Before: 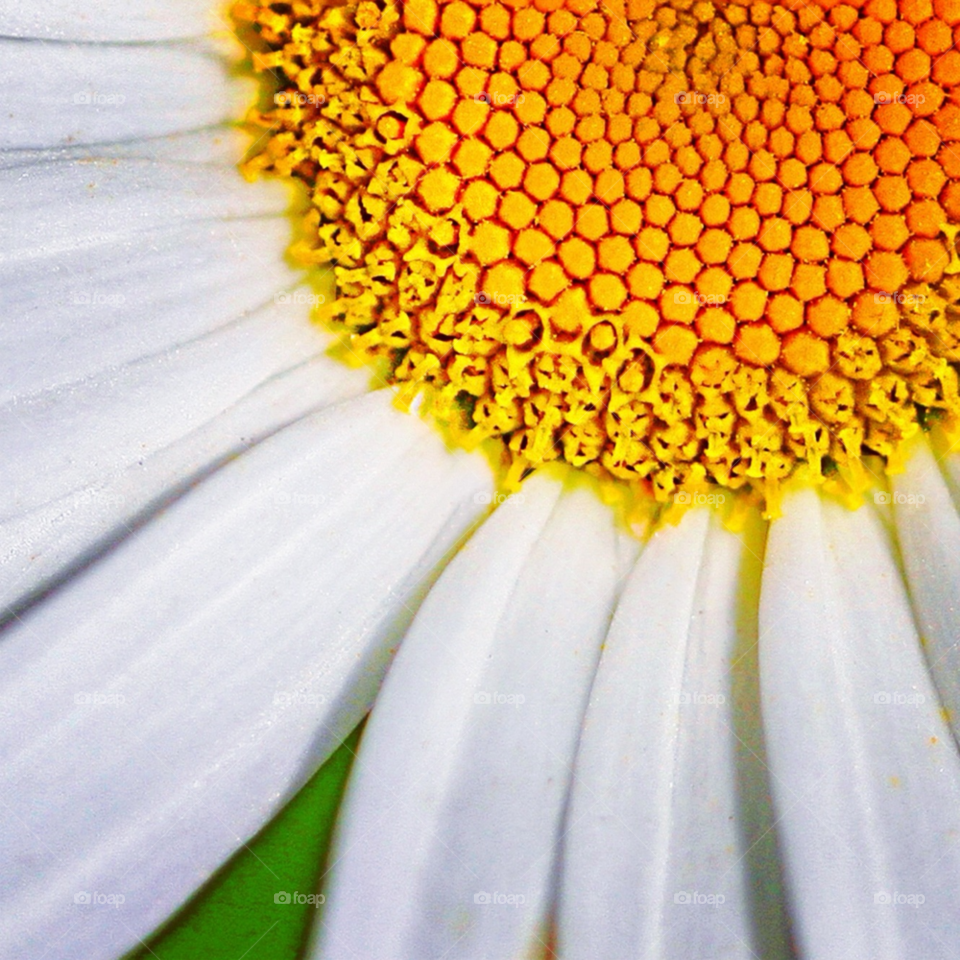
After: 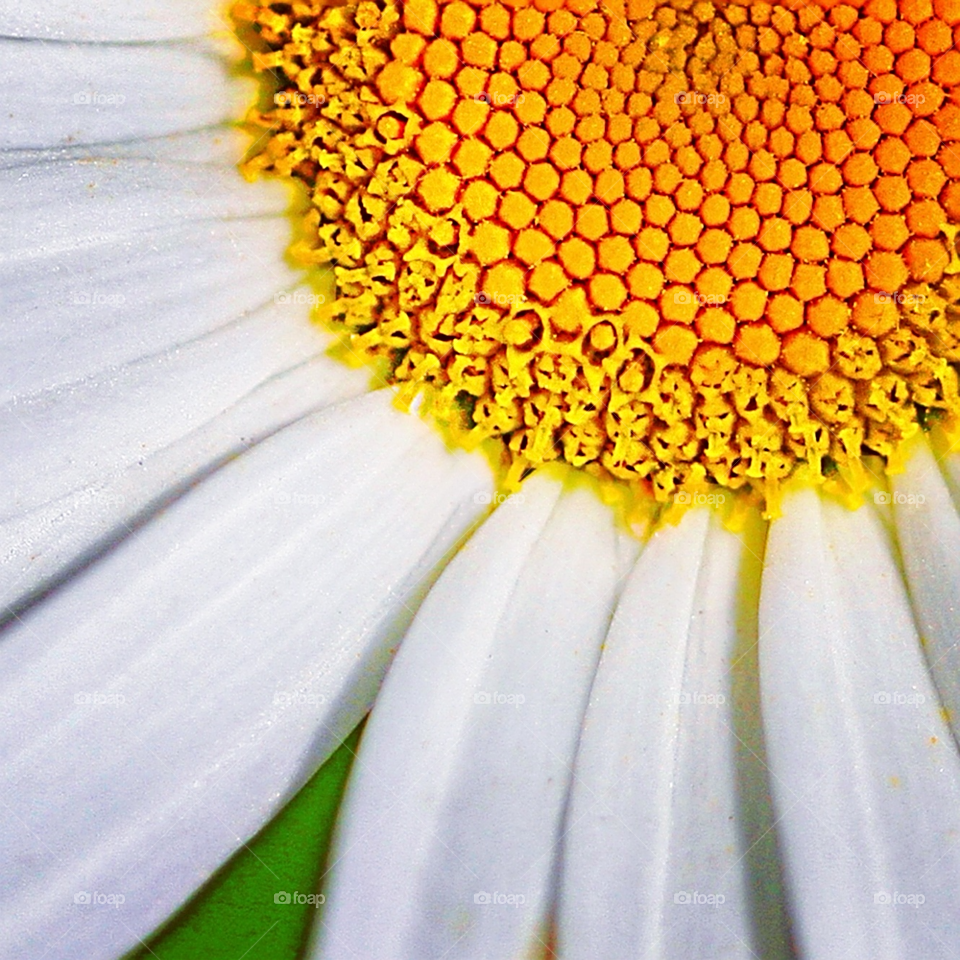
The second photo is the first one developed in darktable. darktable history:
sharpen: amount 0.482
color calibration: gray › normalize channels true, illuminant same as pipeline (D50), adaptation XYZ, x 0.345, y 0.357, temperature 5007.48 K, gamut compression 0.005
